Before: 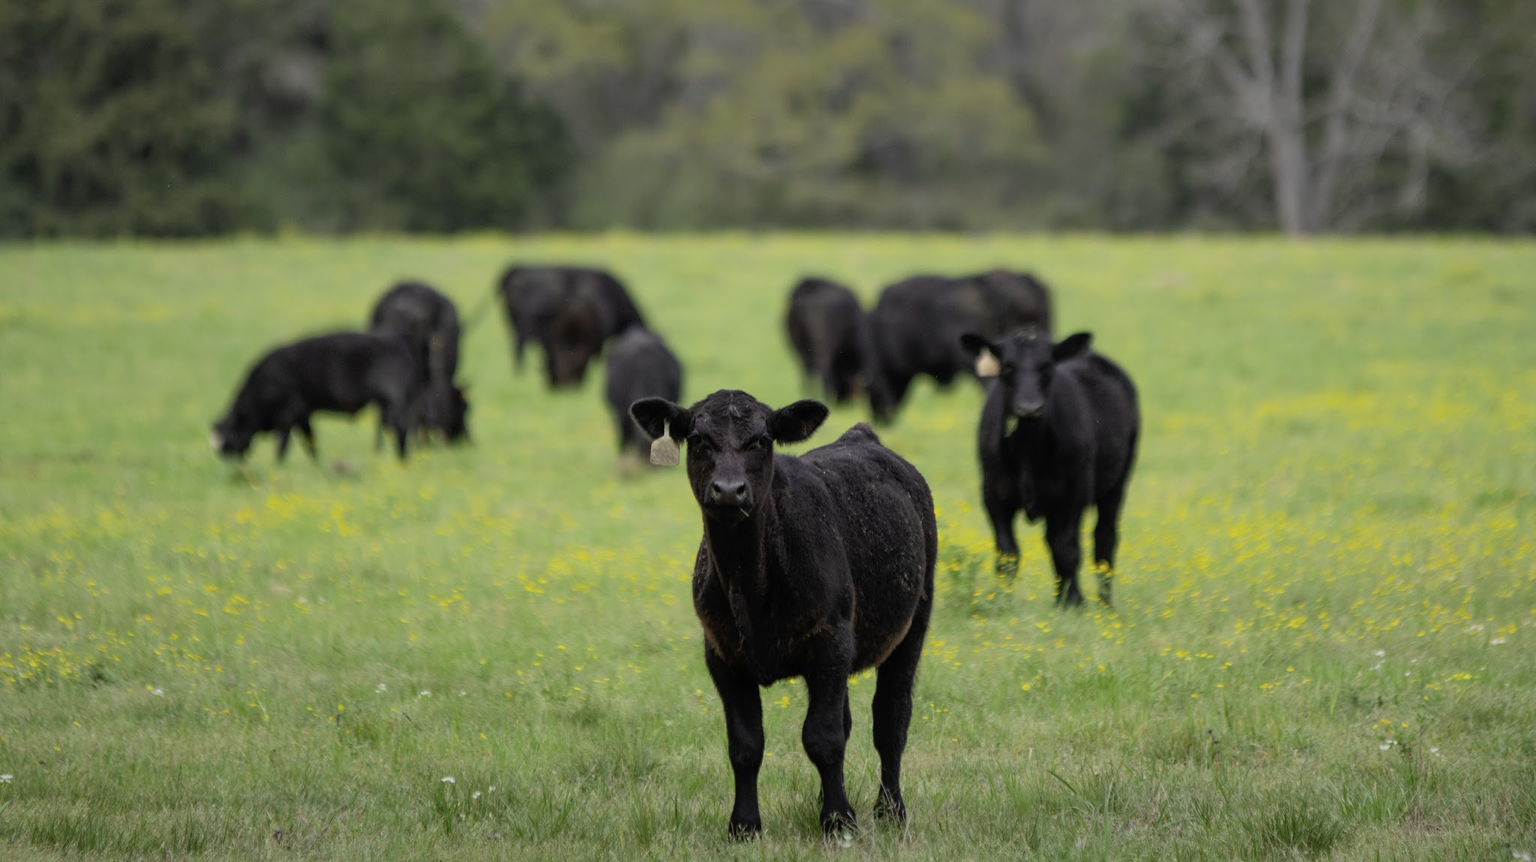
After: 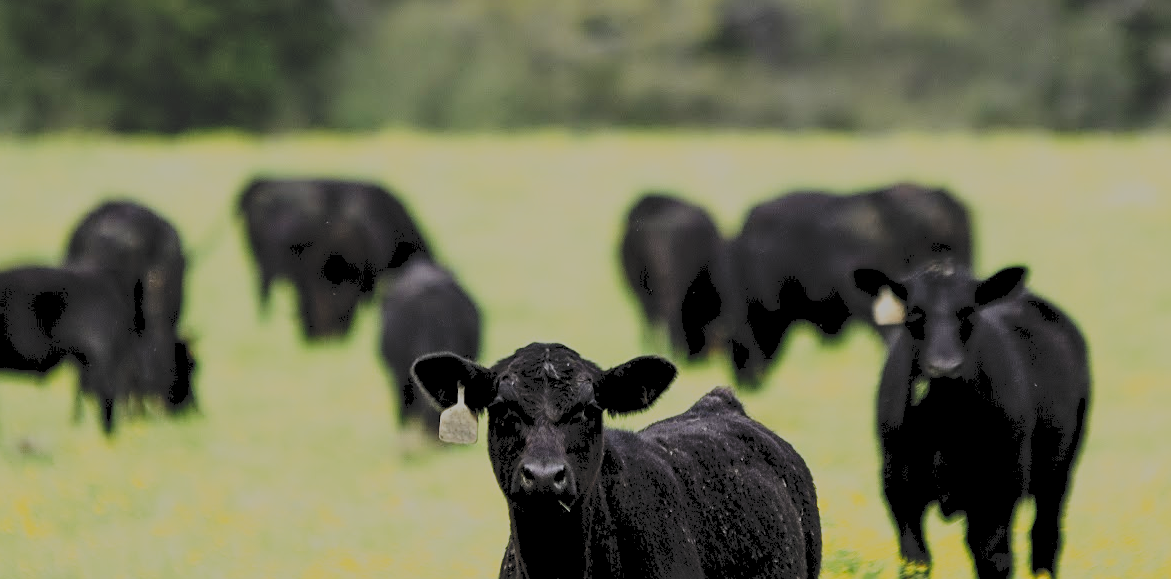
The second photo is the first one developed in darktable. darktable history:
crop: left 20.932%, top 15.471%, right 21.848%, bottom 34.081%
rgb levels: levels [[0.01, 0.419, 0.839], [0, 0.5, 1], [0, 0.5, 1]]
tone curve: curves: ch0 [(0, 0) (0.003, 0.118) (0.011, 0.118) (0.025, 0.122) (0.044, 0.131) (0.069, 0.142) (0.1, 0.155) (0.136, 0.168) (0.177, 0.183) (0.224, 0.216) (0.277, 0.265) (0.335, 0.337) (0.399, 0.415) (0.468, 0.506) (0.543, 0.586) (0.623, 0.665) (0.709, 0.716) (0.801, 0.737) (0.898, 0.744) (1, 1)], preserve colors none
sharpen: on, module defaults
